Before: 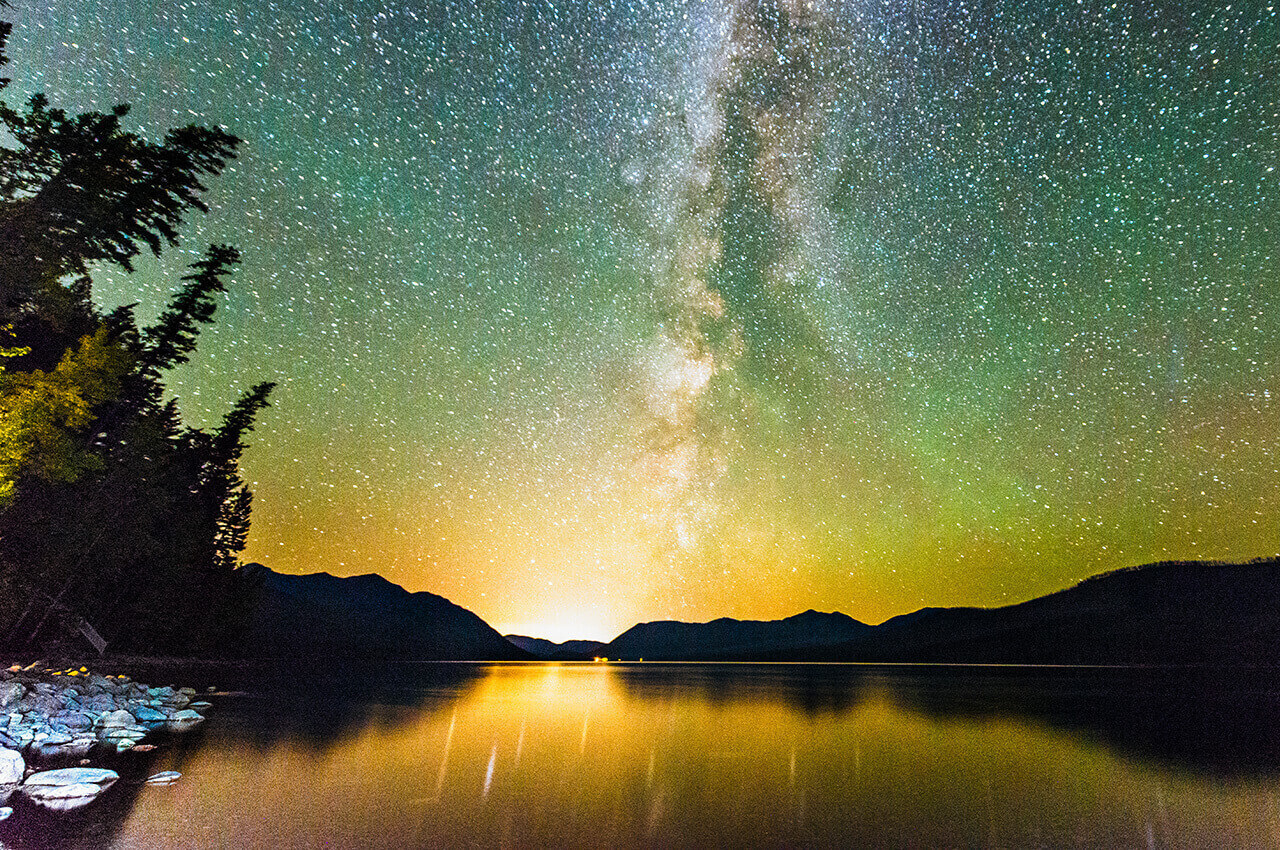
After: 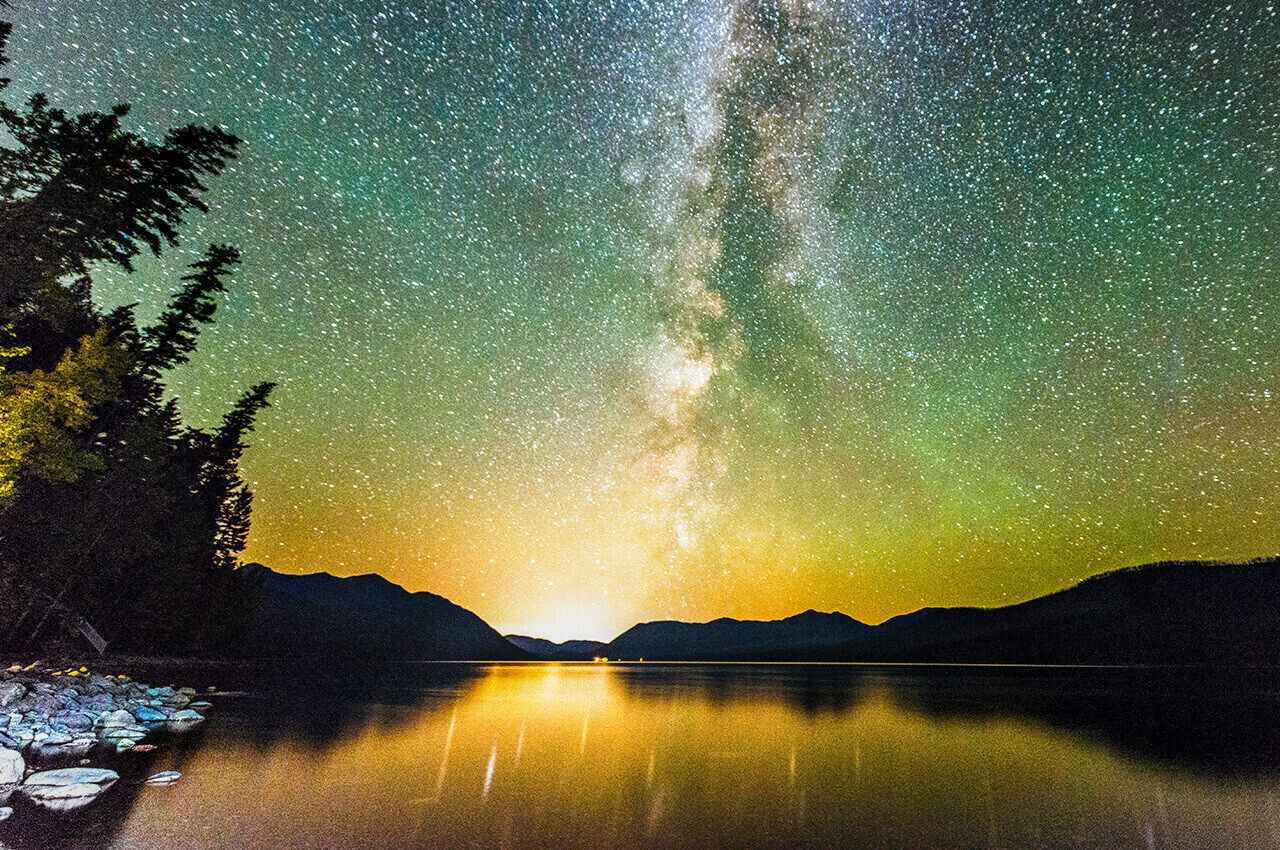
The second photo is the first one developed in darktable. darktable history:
local contrast: on, module defaults
vignetting: fall-off start 100%, brightness -0.282, width/height ratio 1.31
